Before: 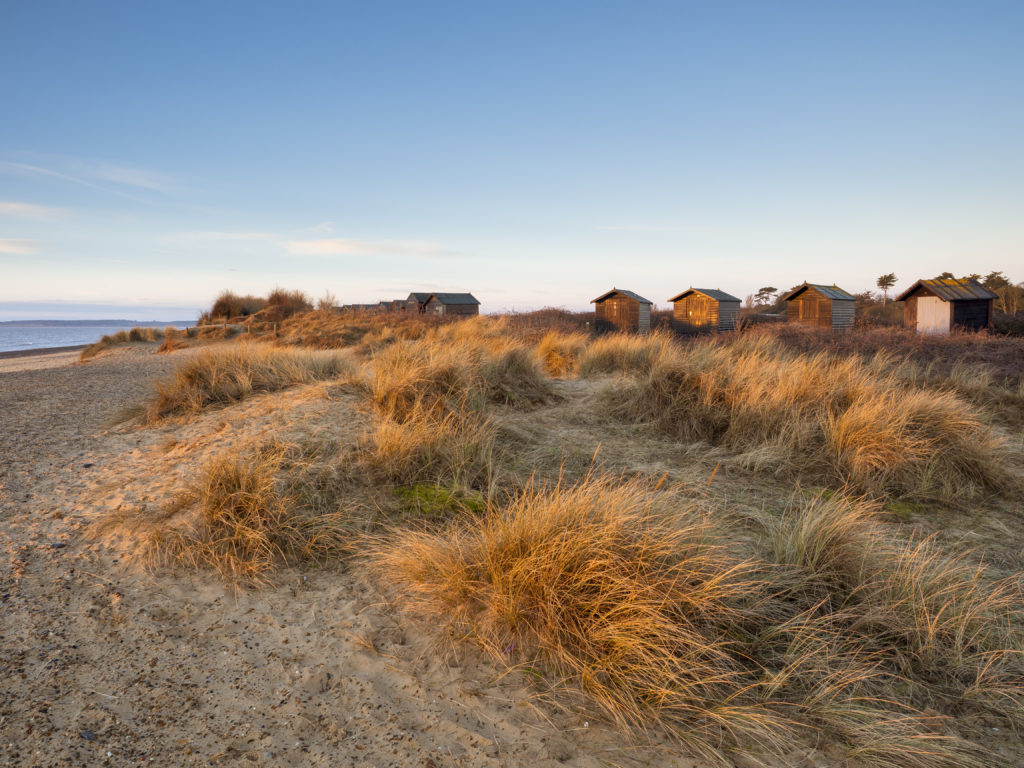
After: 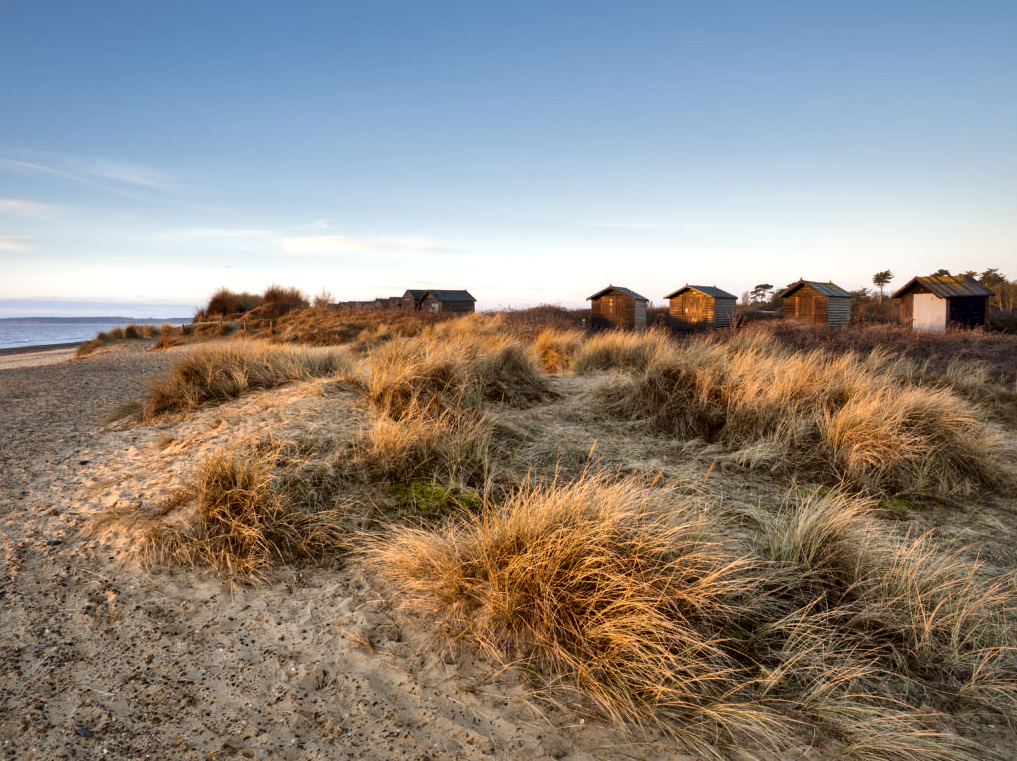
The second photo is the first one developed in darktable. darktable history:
local contrast: mode bilateral grid, contrast 70, coarseness 75, detail 180%, midtone range 0.2
crop: left 0.434%, top 0.485%, right 0.244%, bottom 0.386%
